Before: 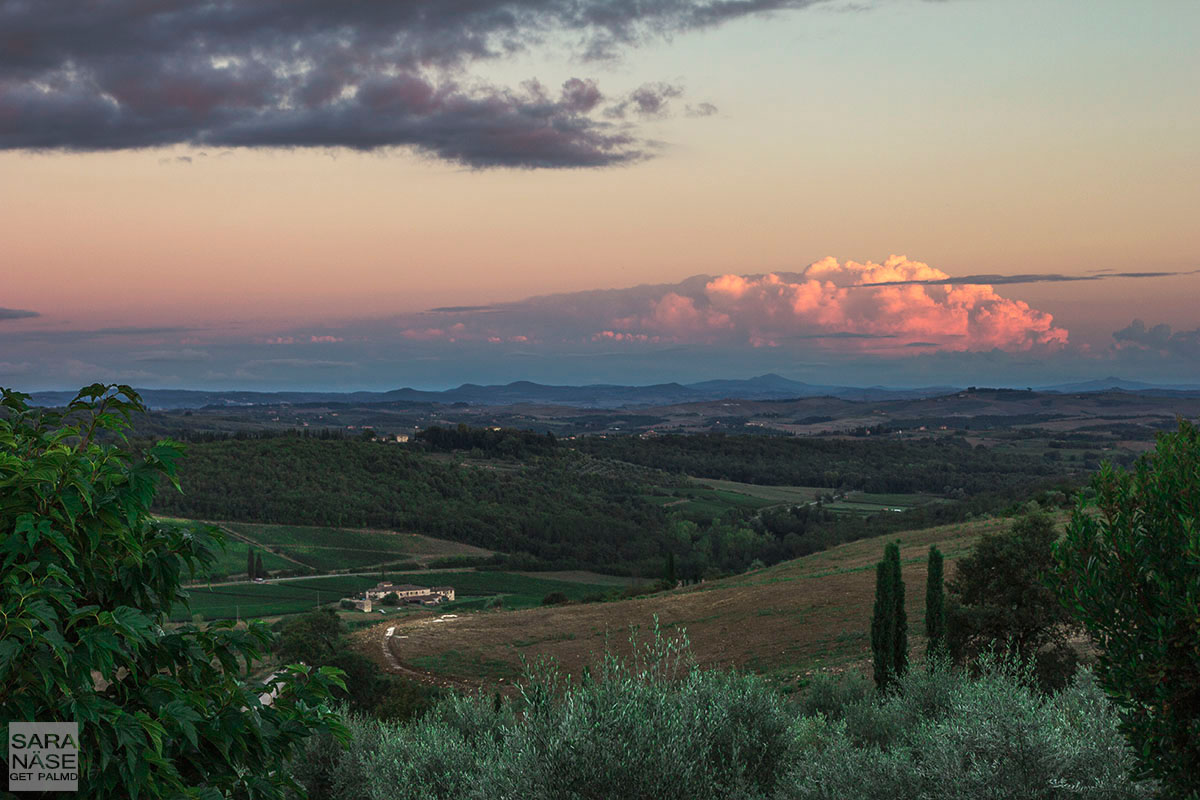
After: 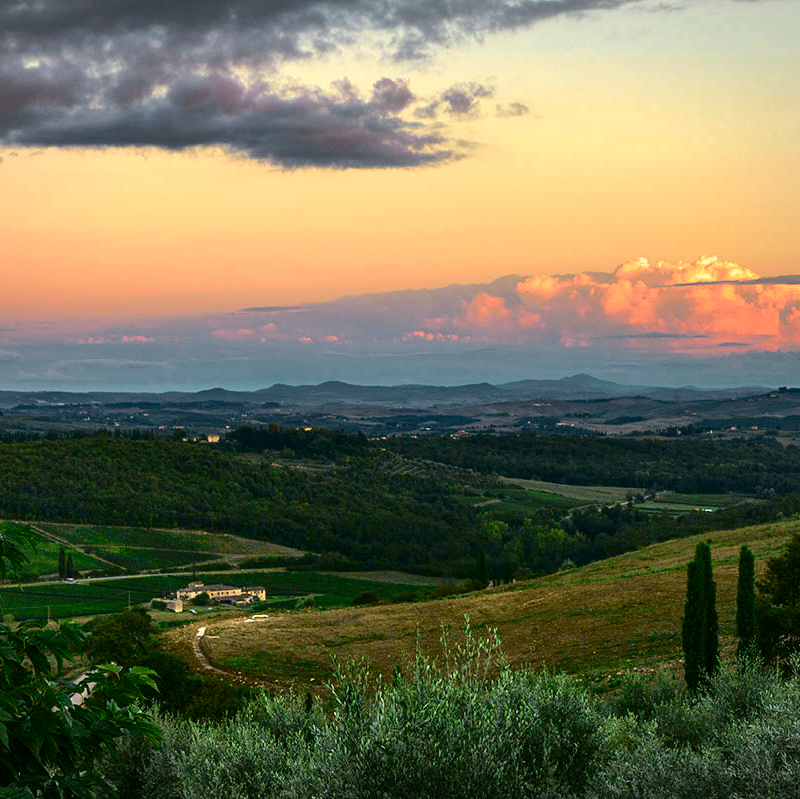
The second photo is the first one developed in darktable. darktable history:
tone equalizer: -8 EV -0.75 EV, -7 EV -0.7 EV, -6 EV -0.6 EV, -5 EV -0.4 EV, -3 EV 0.4 EV, -2 EV 0.6 EV, -1 EV 0.7 EV, +0 EV 0.75 EV, edges refinement/feathering 500, mask exposure compensation -1.57 EV, preserve details no
shadows and highlights: on, module defaults
crop and rotate: left 15.754%, right 17.579%
tone curve: curves: ch0 [(0, 0) (0.033, 0.016) (0.171, 0.127) (0.33, 0.331) (0.432, 0.475) (0.601, 0.665) (0.843, 0.876) (1, 1)]; ch1 [(0, 0) (0.339, 0.349) (0.445, 0.42) (0.476, 0.47) (0.501, 0.499) (0.516, 0.525) (0.548, 0.563) (0.584, 0.633) (0.728, 0.746) (1, 1)]; ch2 [(0, 0) (0.327, 0.324) (0.417, 0.44) (0.46, 0.453) (0.502, 0.498) (0.517, 0.524) (0.53, 0.554) (0.579, 0.599) (0.745, 0.704) (1, 1)], color space Lab, independent channels, preserve colors none
color contrast: green-magenta contrast 0.85, blue-yellow contrast 1.25, unbound 0
color correction: highlights a* 4.02, highlights b* 4.98, shadows a* -7.55, shadows b* 4.98
vignetting: fall-off start 85%, fall-off radius 80%, brightness -0.182, saturation -0.3, width/height ratio 1.219, dithering 8-bit output, unbound false
